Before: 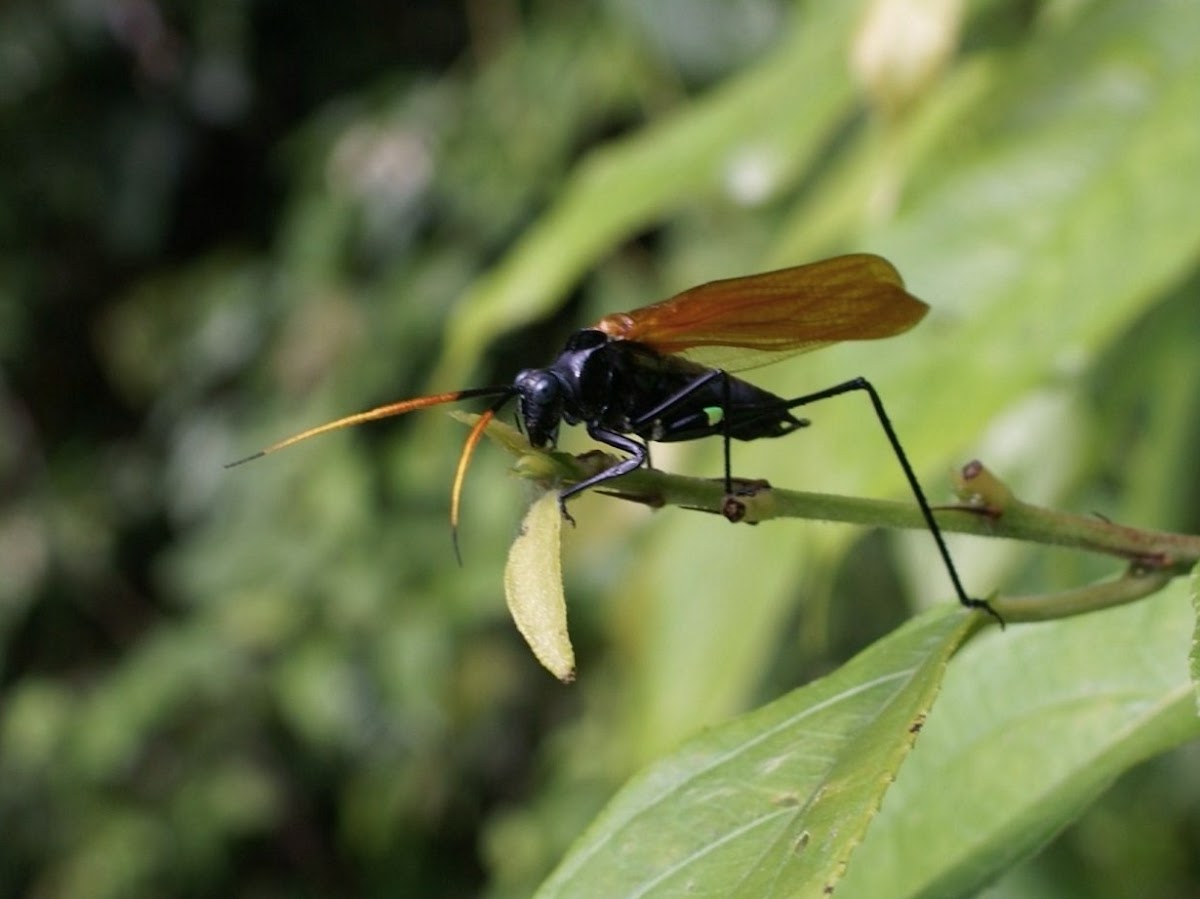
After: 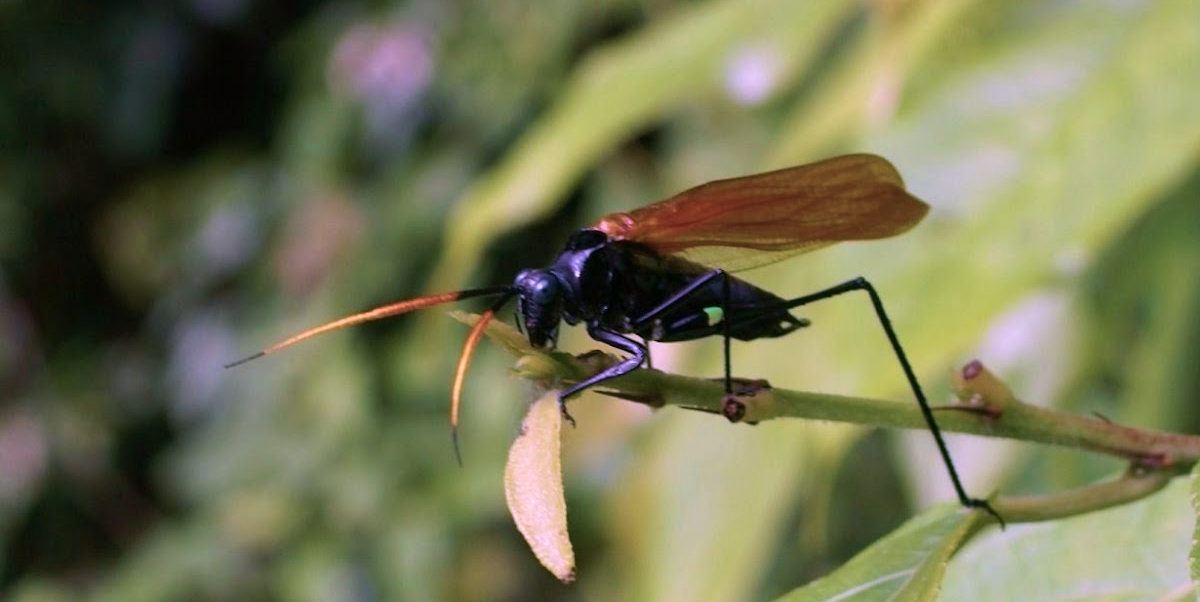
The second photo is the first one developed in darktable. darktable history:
crop: top 11.136%, bottom 21.794%
color correction: highlights a* 15.12, highlights b* -24.45
velvia: strength 56.17%
